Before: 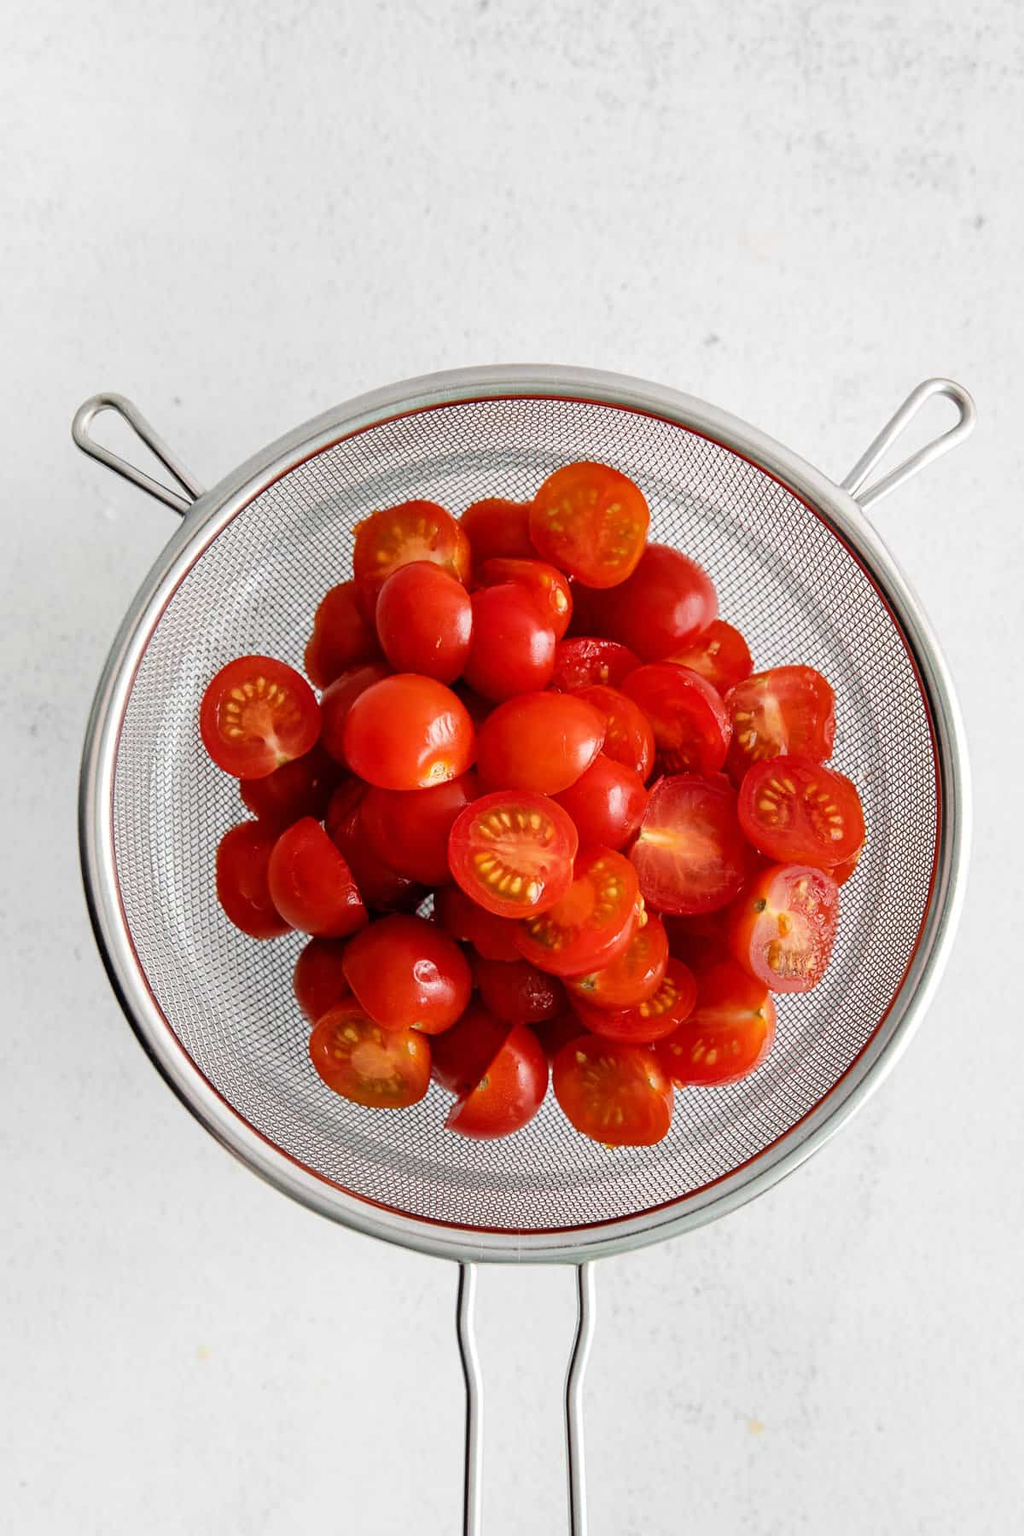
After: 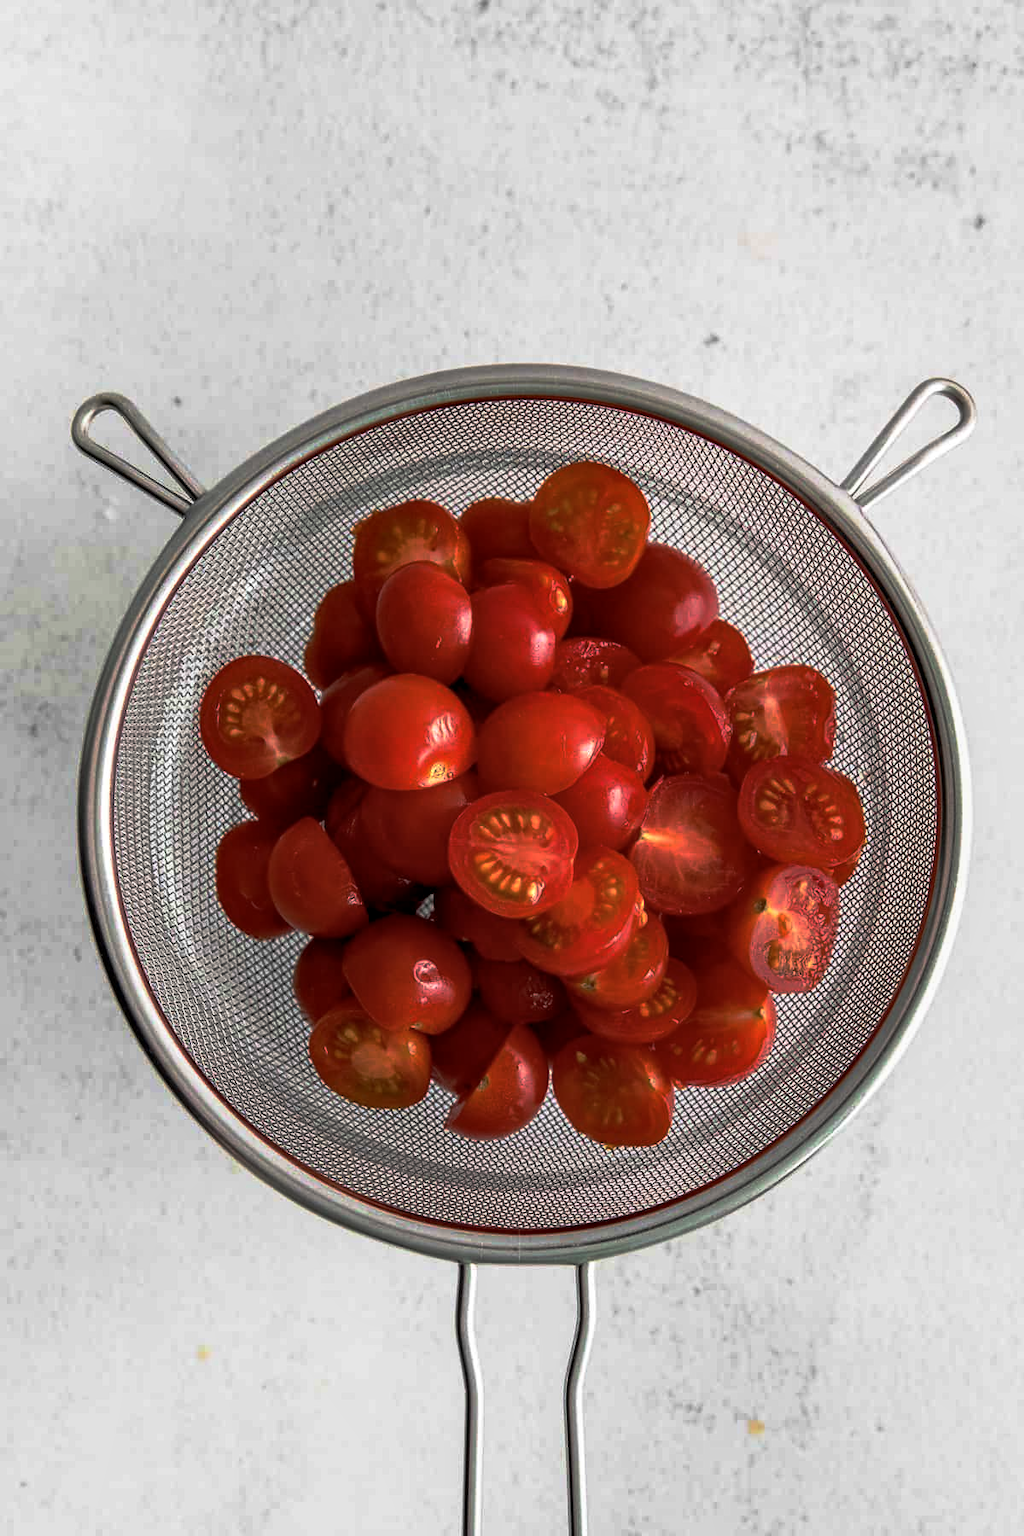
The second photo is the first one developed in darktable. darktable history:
local contrast: on, module defaults
exposure: compensate highlight preservation false
base curve: curves: ch0 [(0, 0) (0.564, 0.291) (0.802, 0.731) (1, 1)], preserve colors none
